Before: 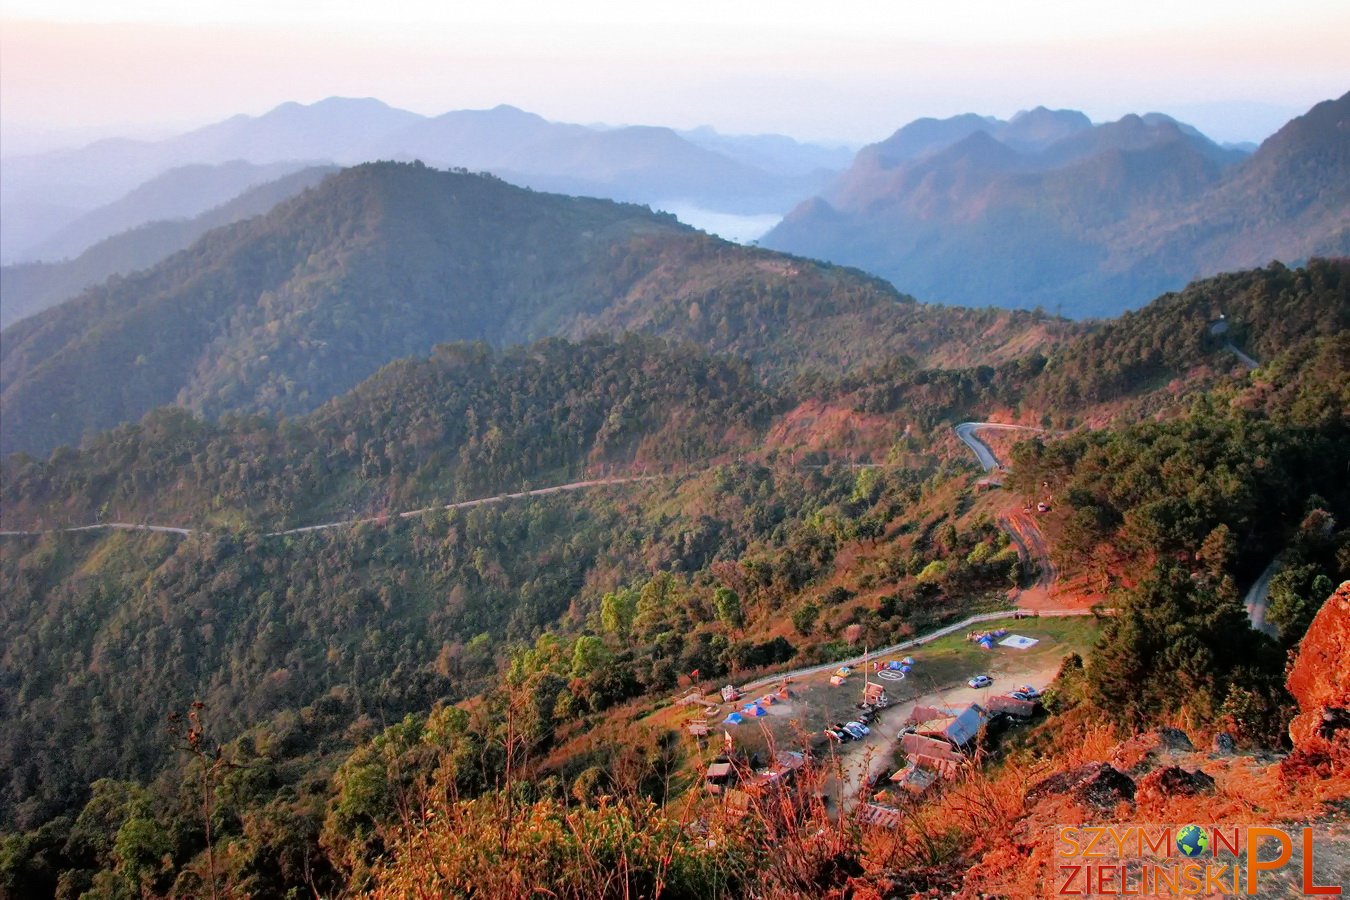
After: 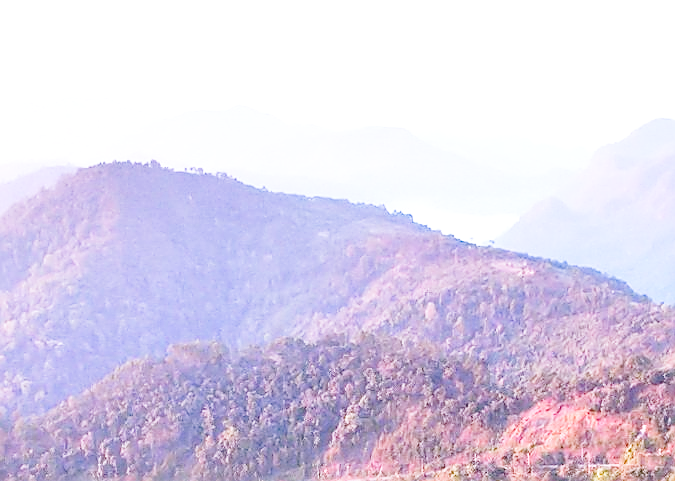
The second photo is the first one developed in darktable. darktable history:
base curve: curves: ch0 [(0, 0) (0.028, 0.03) (0.121, 0.232) (0.46, 0.748) (0.859, 0.968) (1, 1)], preserve colors none
crop: left 19.556%, right 30.401%, bottom 46.458%
white balance: red 1.042, blue 1.17
exposure: exposure 1 EV, compensate highlight preservation false
rgb levels: mode RGB, independent channels, levels [[0, 0.474, 1], [0, 0.5, 1], [0, 0.5, 1]]
color balance rgb: shadows lift › chroma 1%, shadows lift › hue 113°, highlights gain › chroma 0.2%, highlights gain › hue 333°, perceptual saturation grading › global saturation 20%, perceptual saturation grading › highlights -50%, perceptual saturation grading › shadows 25%, contrast -10%
sharpen: radius 1.4, amount 1.25, threshold 0.7
